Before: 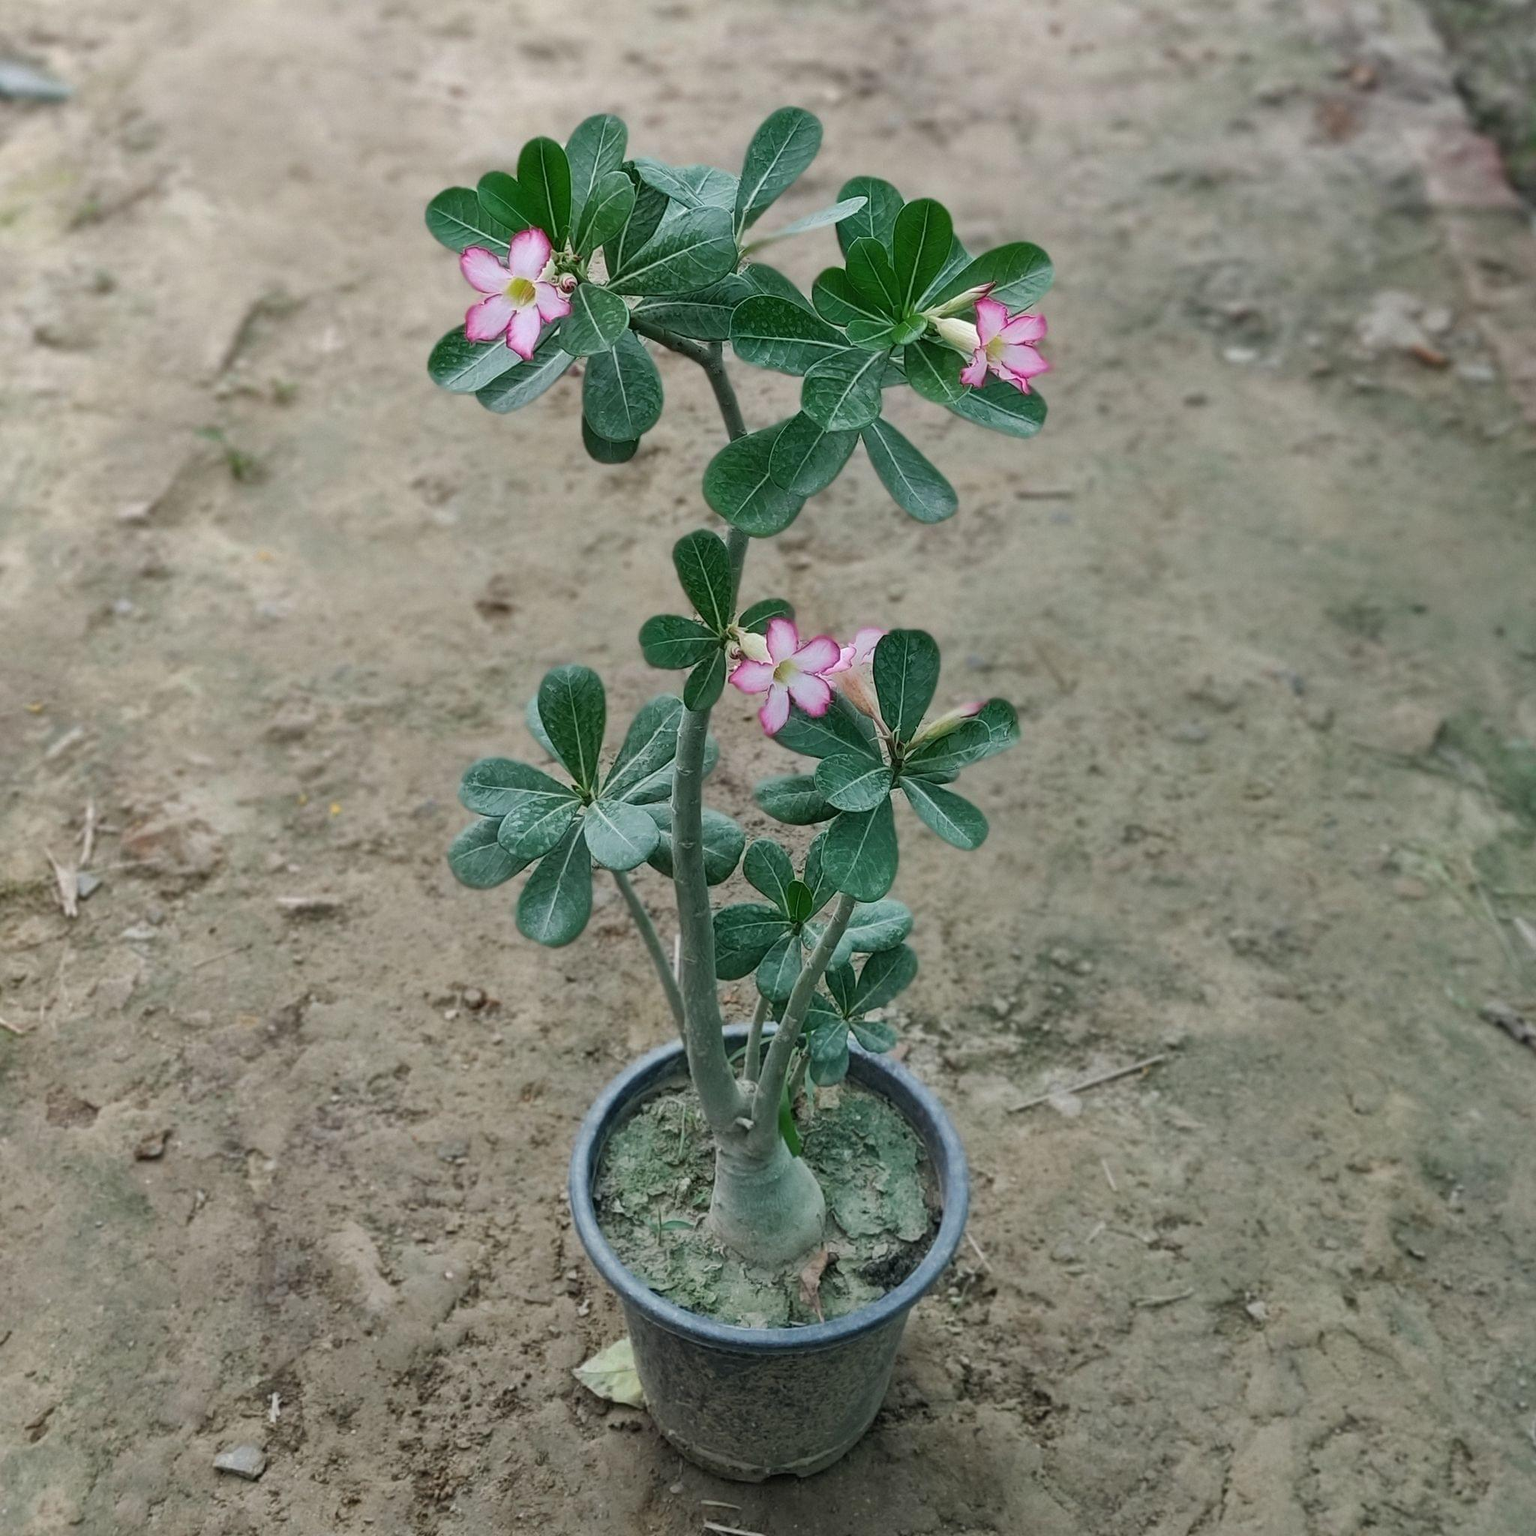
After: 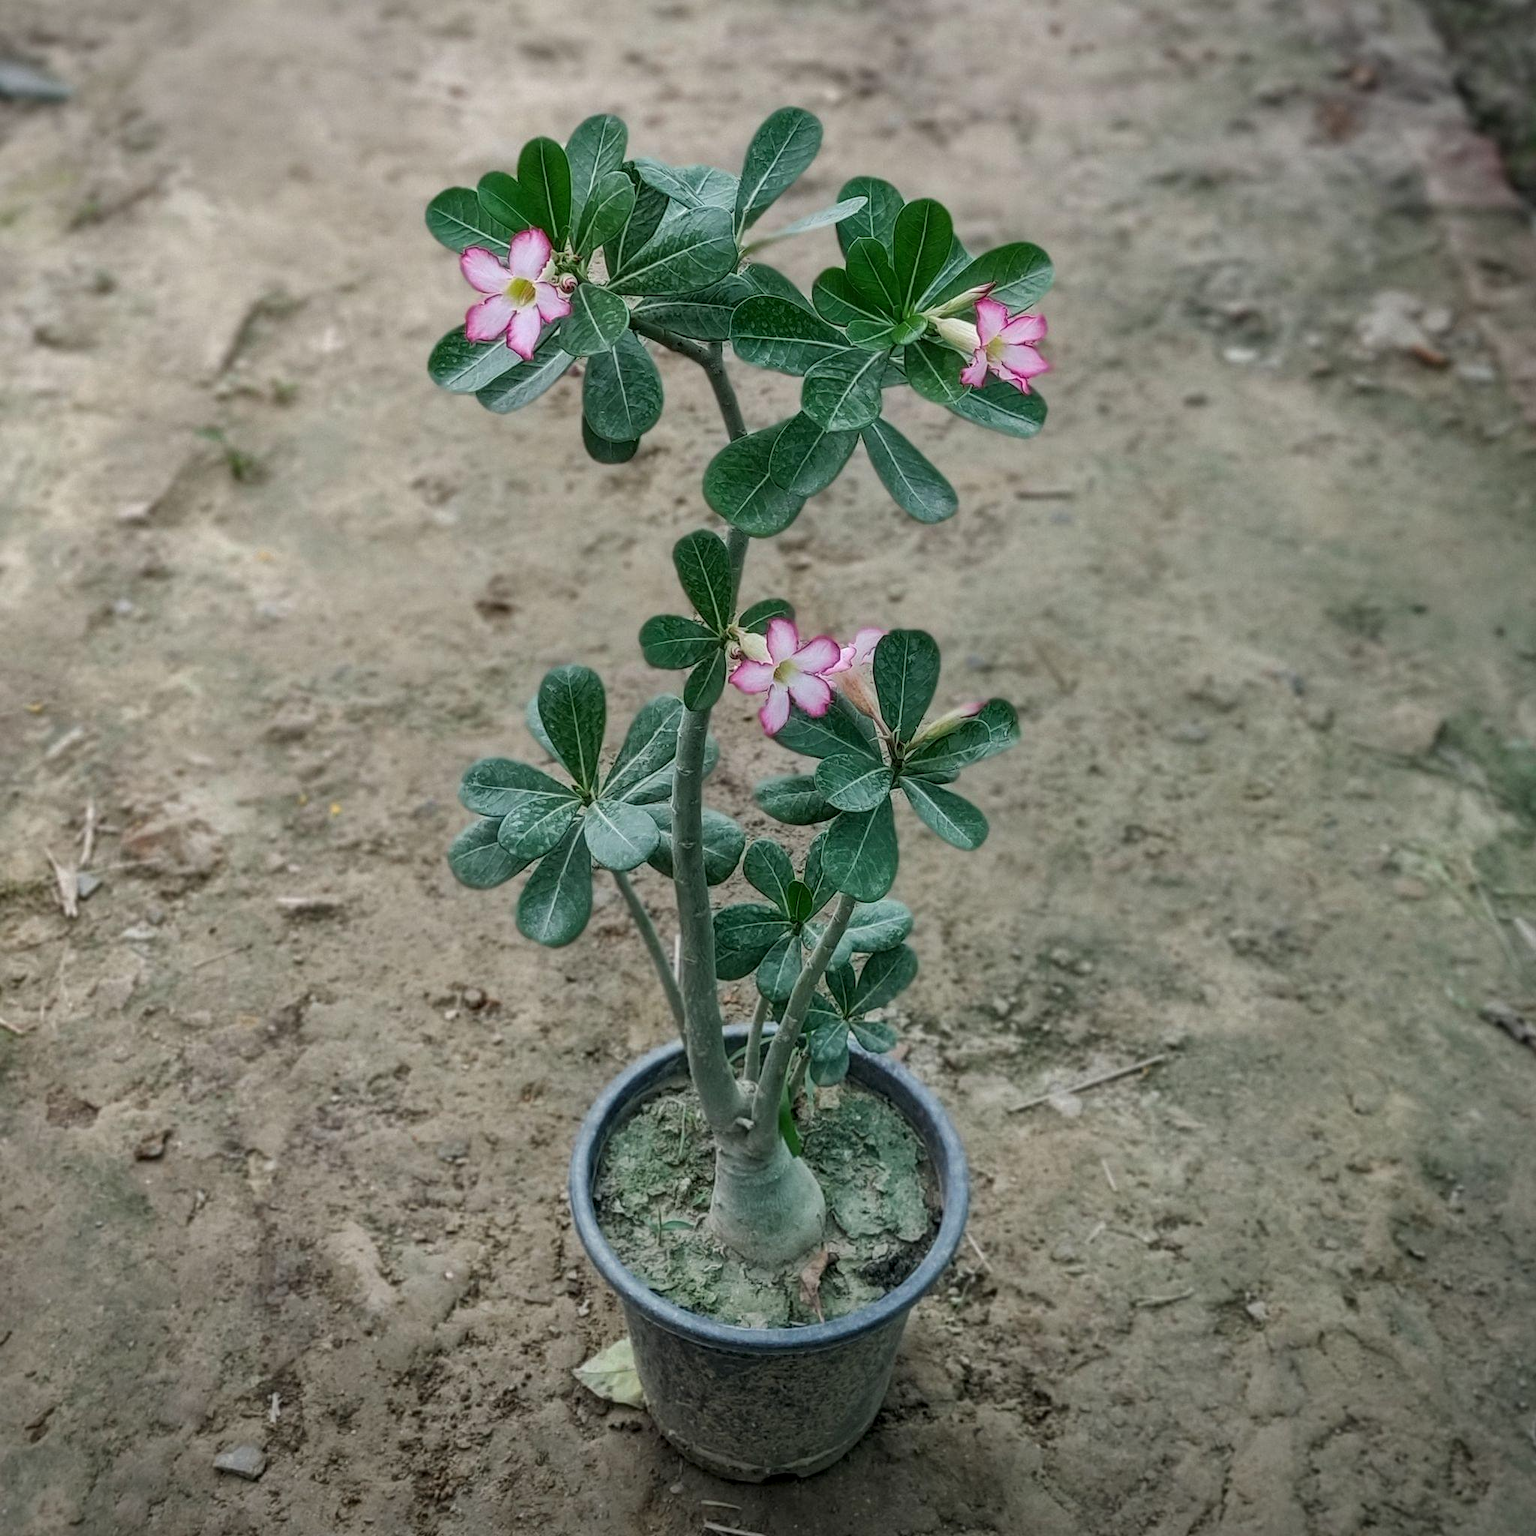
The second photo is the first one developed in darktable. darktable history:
local contrast: highlights 0%, shadows 0%, detail 133%
vignetting: fall-off start 97.23%, saturation -0.024, center (-0.033, -0.042), width/height ratio 1.179, unbound false
shadows and highlights: radius 334.93, shadows 63.48, highlights 6.06, compress 87.7%, highlights color adjustment 39.73%, soften with gaussian
